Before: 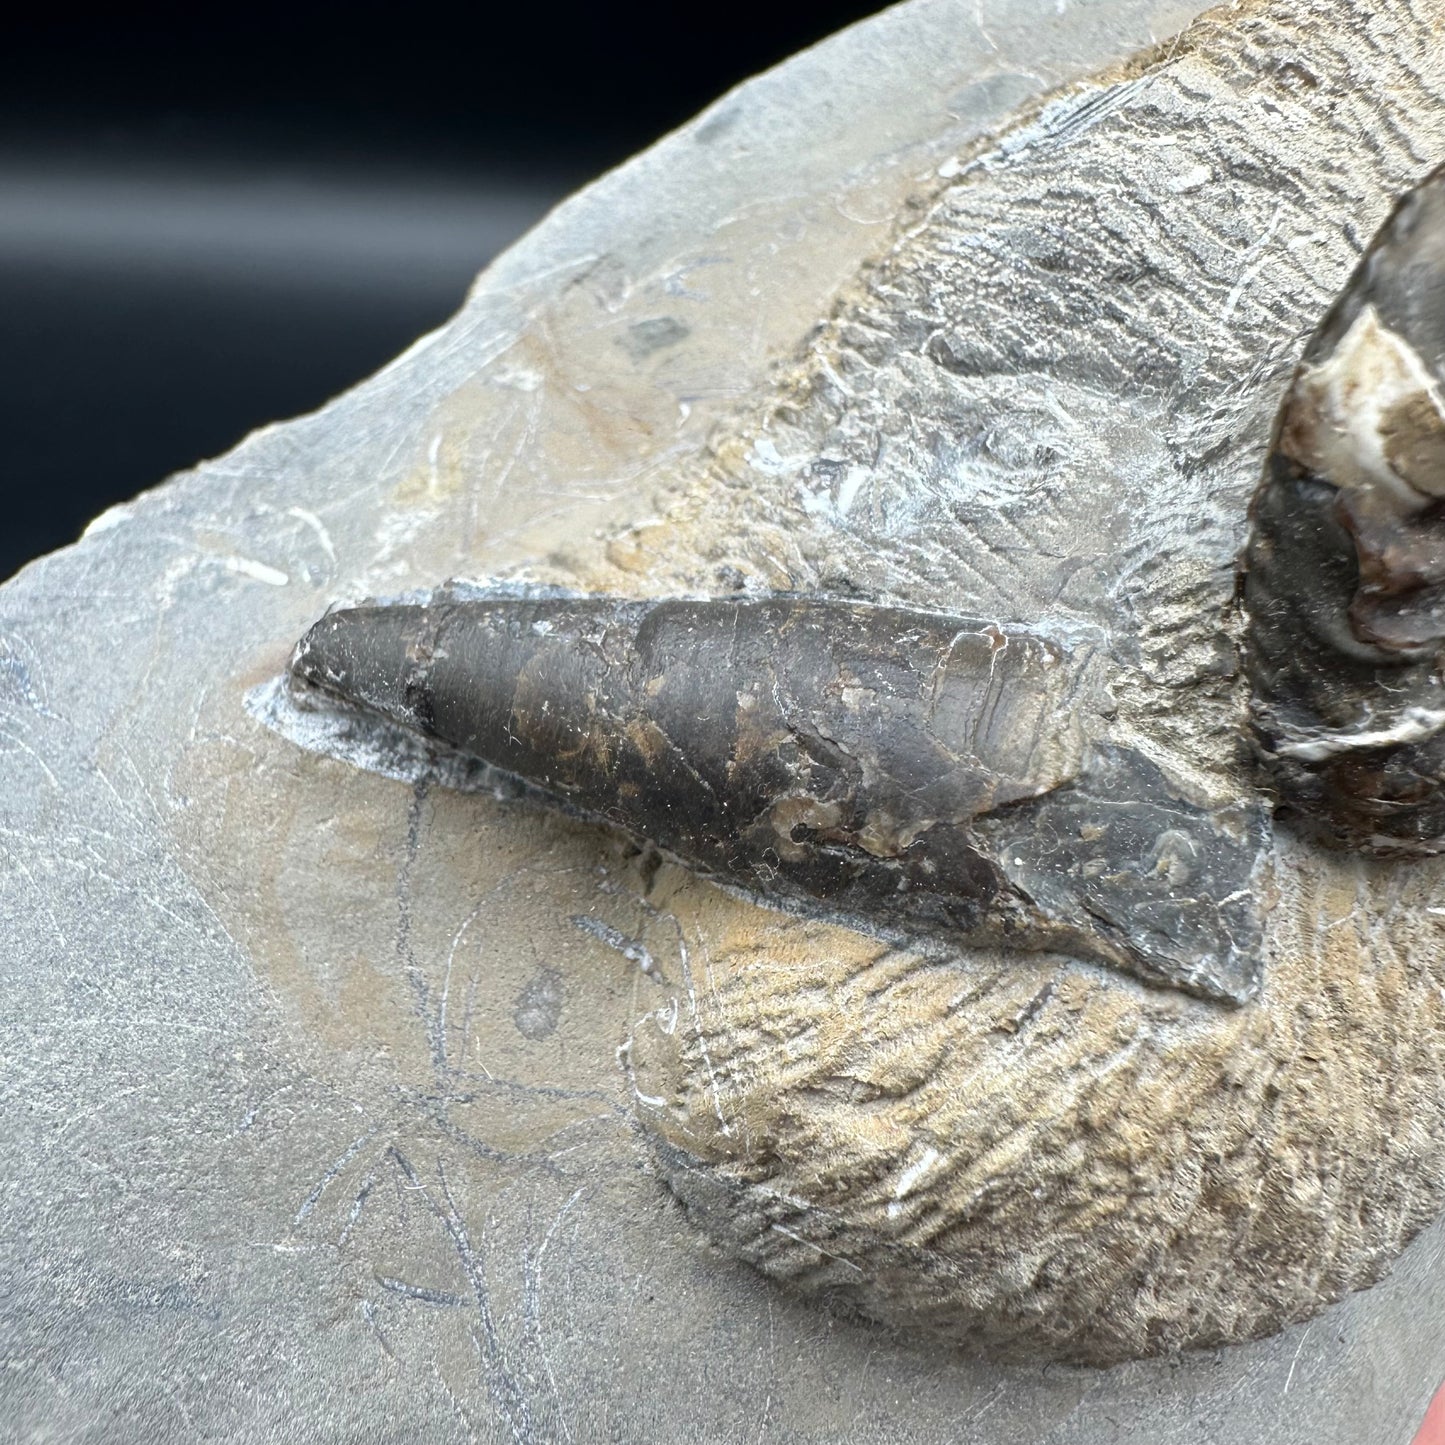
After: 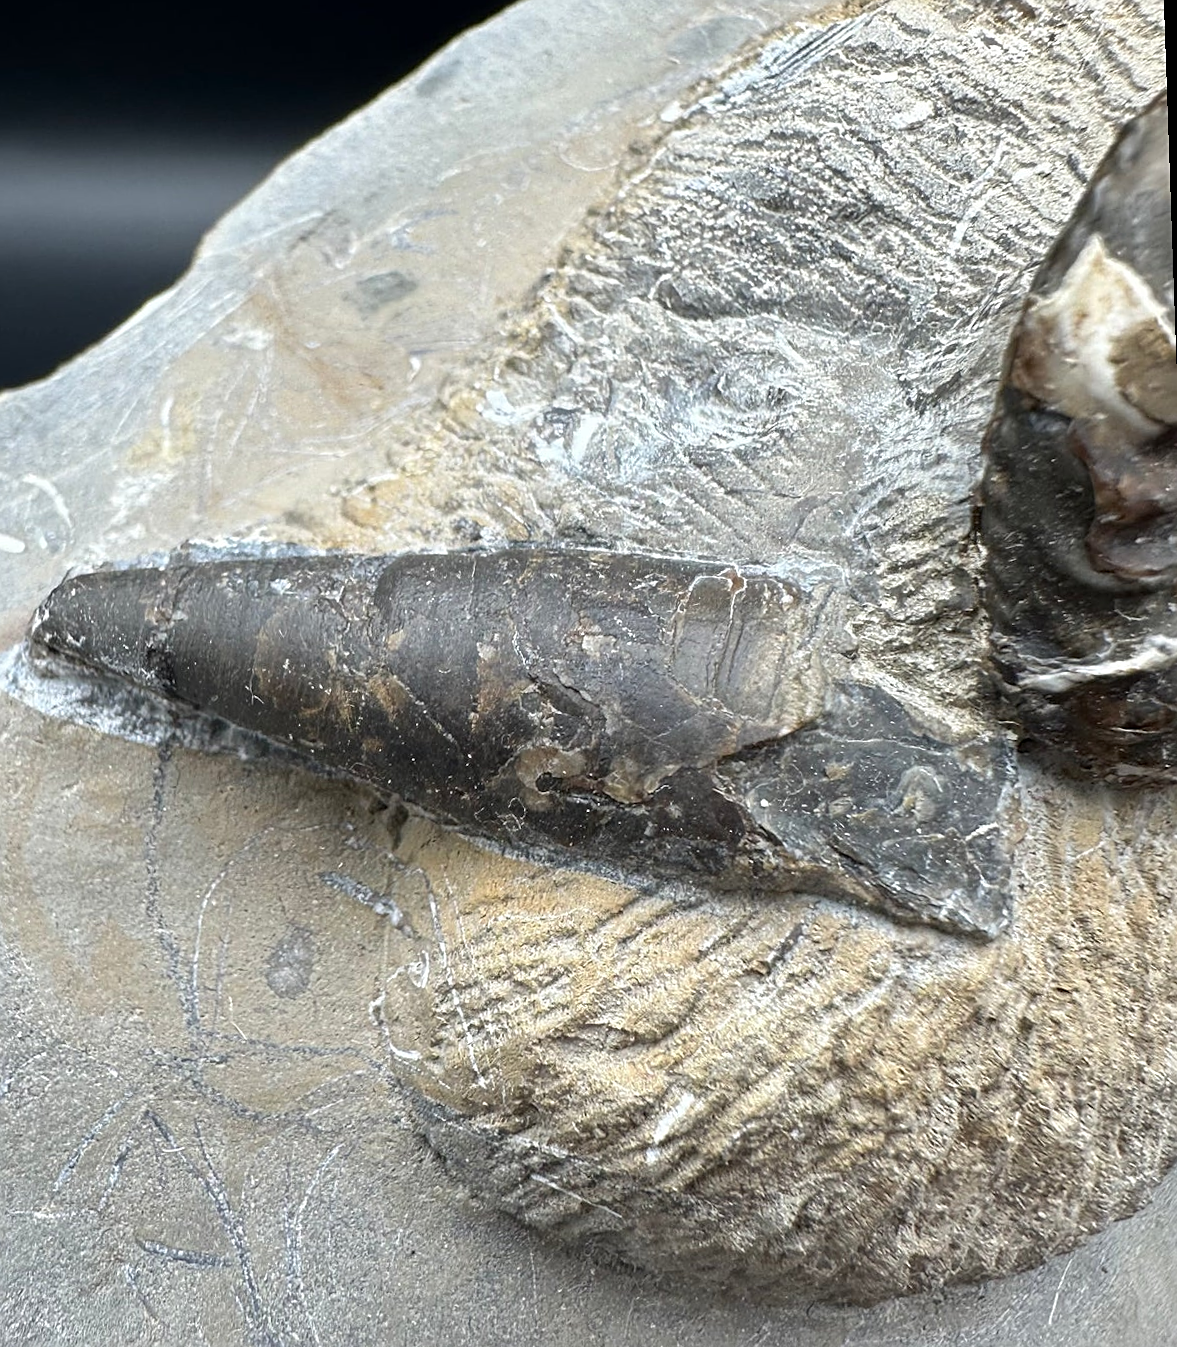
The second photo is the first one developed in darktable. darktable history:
sharpen: on, module defaults
crop: left 17.582%, bottom 0.031%
rotate and perspective: rotation -2°, crop left 0.022, crop right 0.978, crop top 0.049, crop bottom 0.951
